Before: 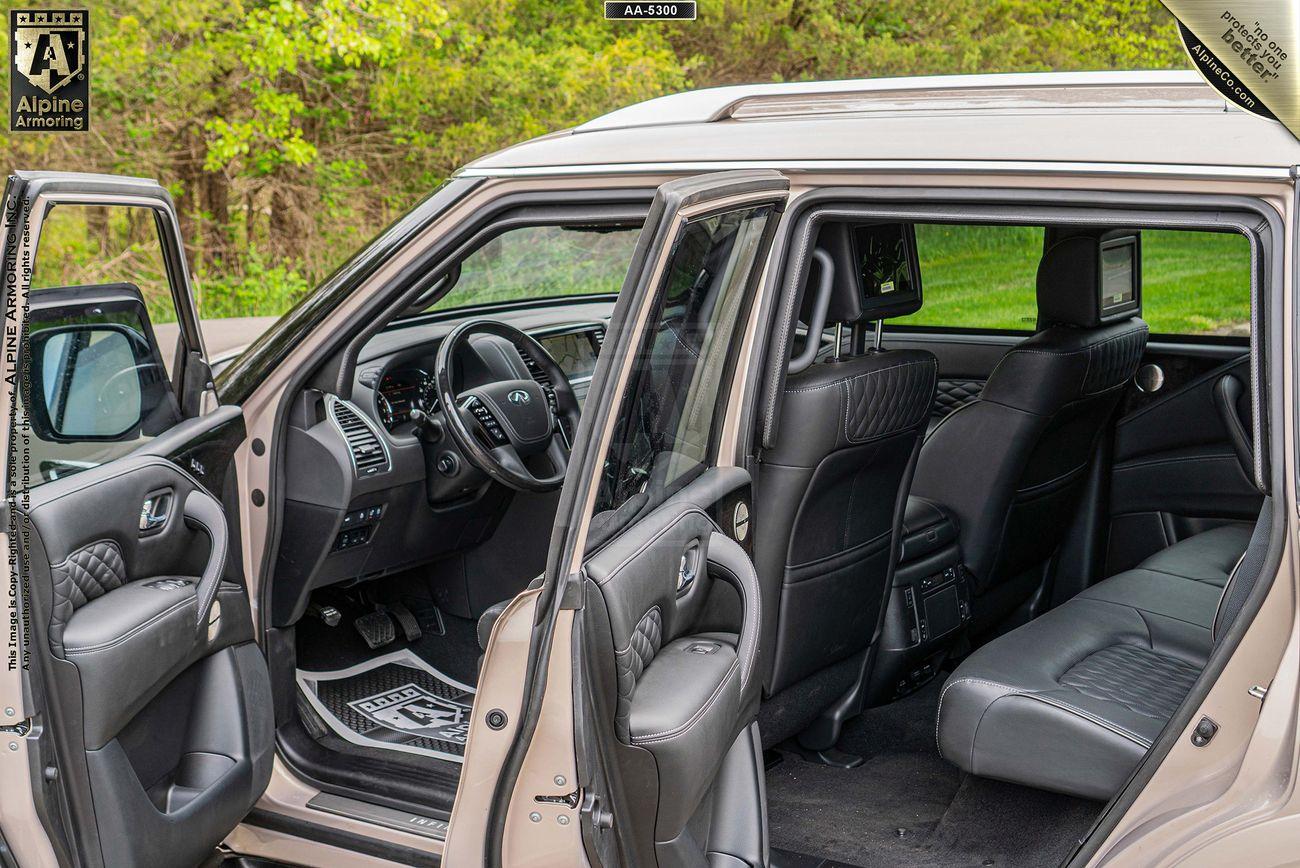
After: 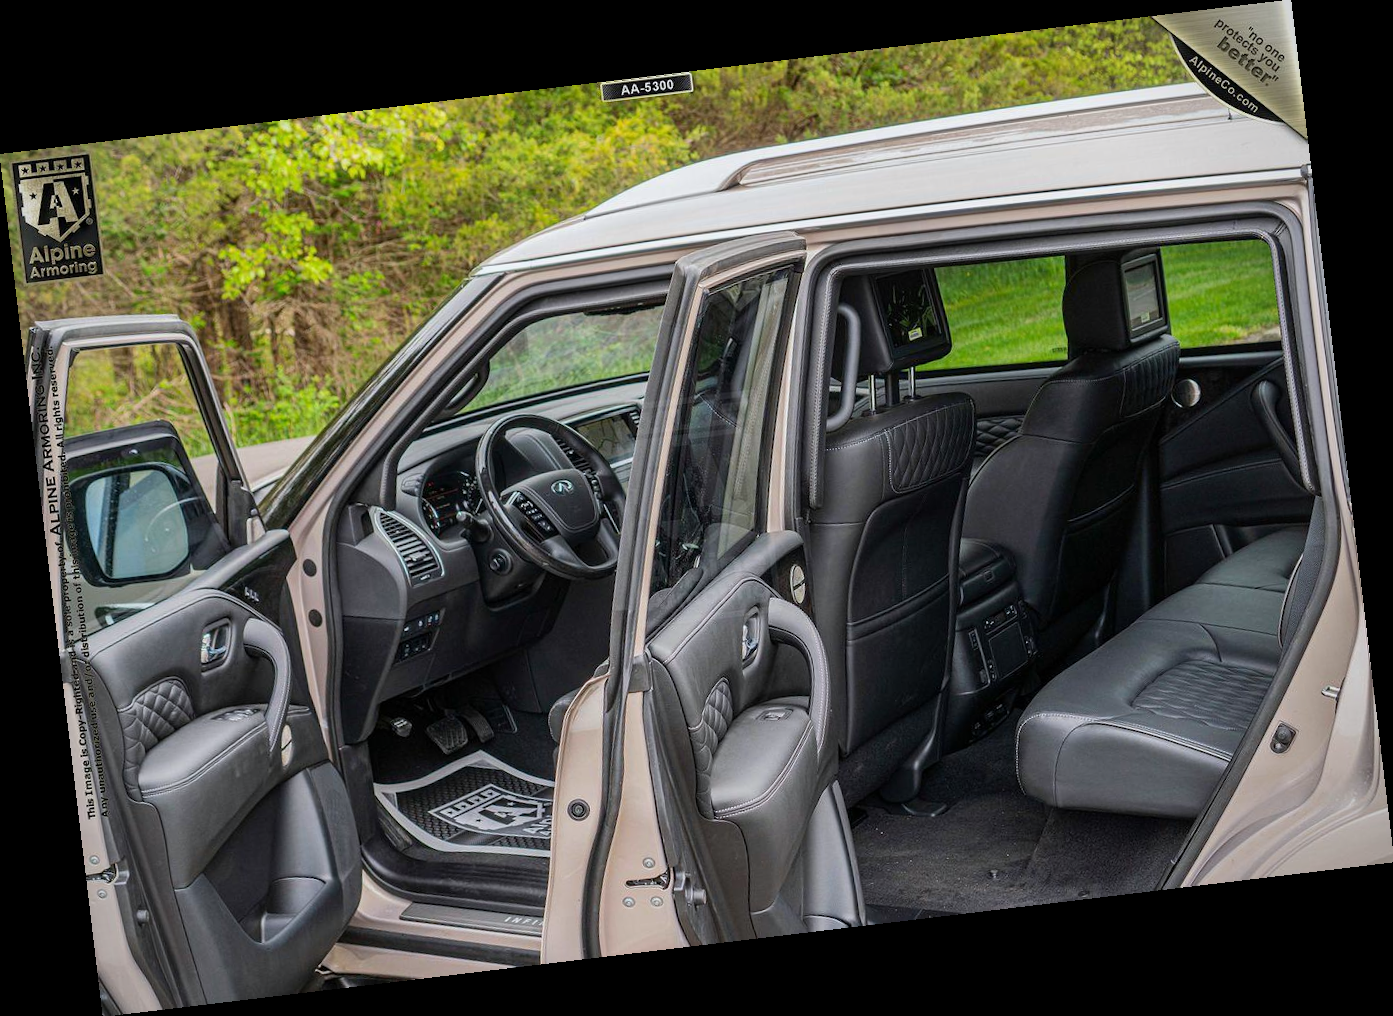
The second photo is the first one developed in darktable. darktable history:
color balance: mode lift, gamma, gain (sRGB)
vignetting: fall-off radius 60.65%
exposure: exposure -0.153 EV, compensate highlight preservation false
white balance: red 0.988, blue 1.017
rotate and perspective: rotation -6.83°, automatic cropping off
